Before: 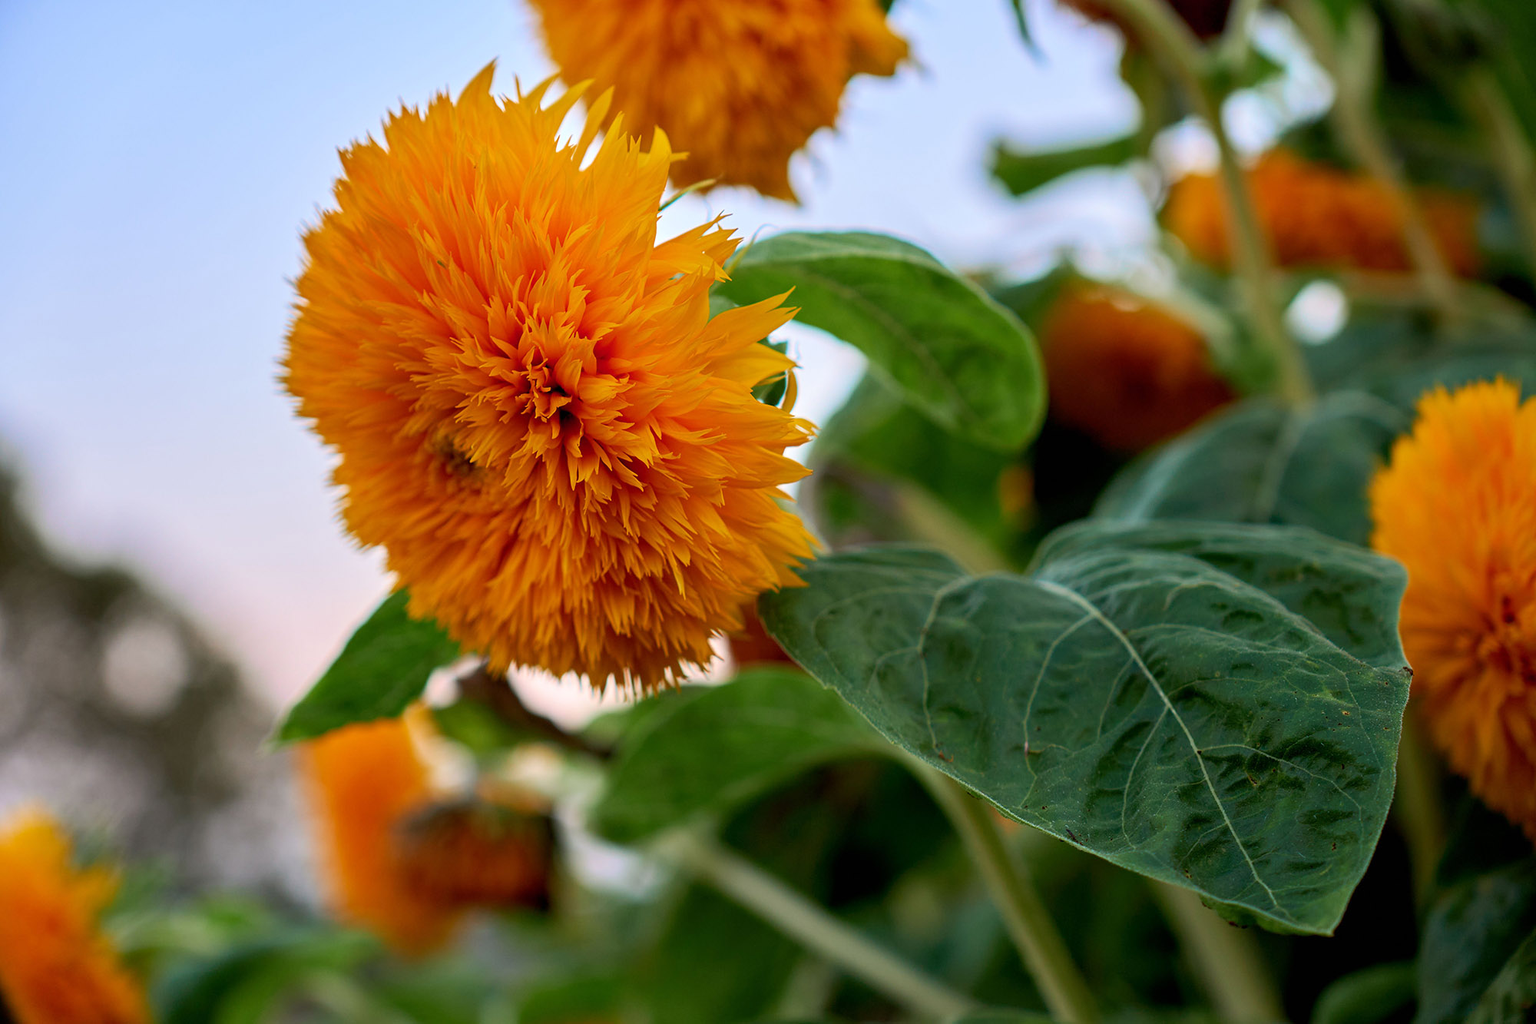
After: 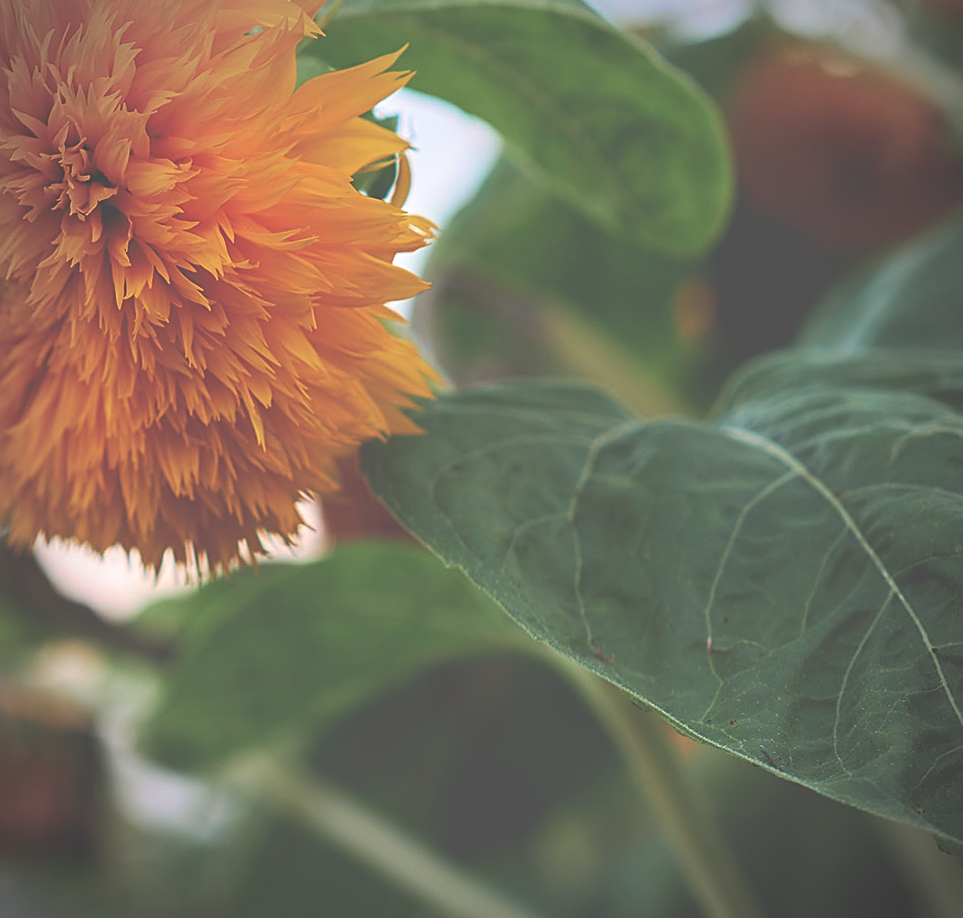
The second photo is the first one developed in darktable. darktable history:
vignetting: on, module defaults
sharpen: on, module defaults
exposure: black level correction -0.087, compensate exposure bias true, compensate highlight preservation false
crop: left 31.371%, top 24.743%, right 20.439%, bottom 6.363%
